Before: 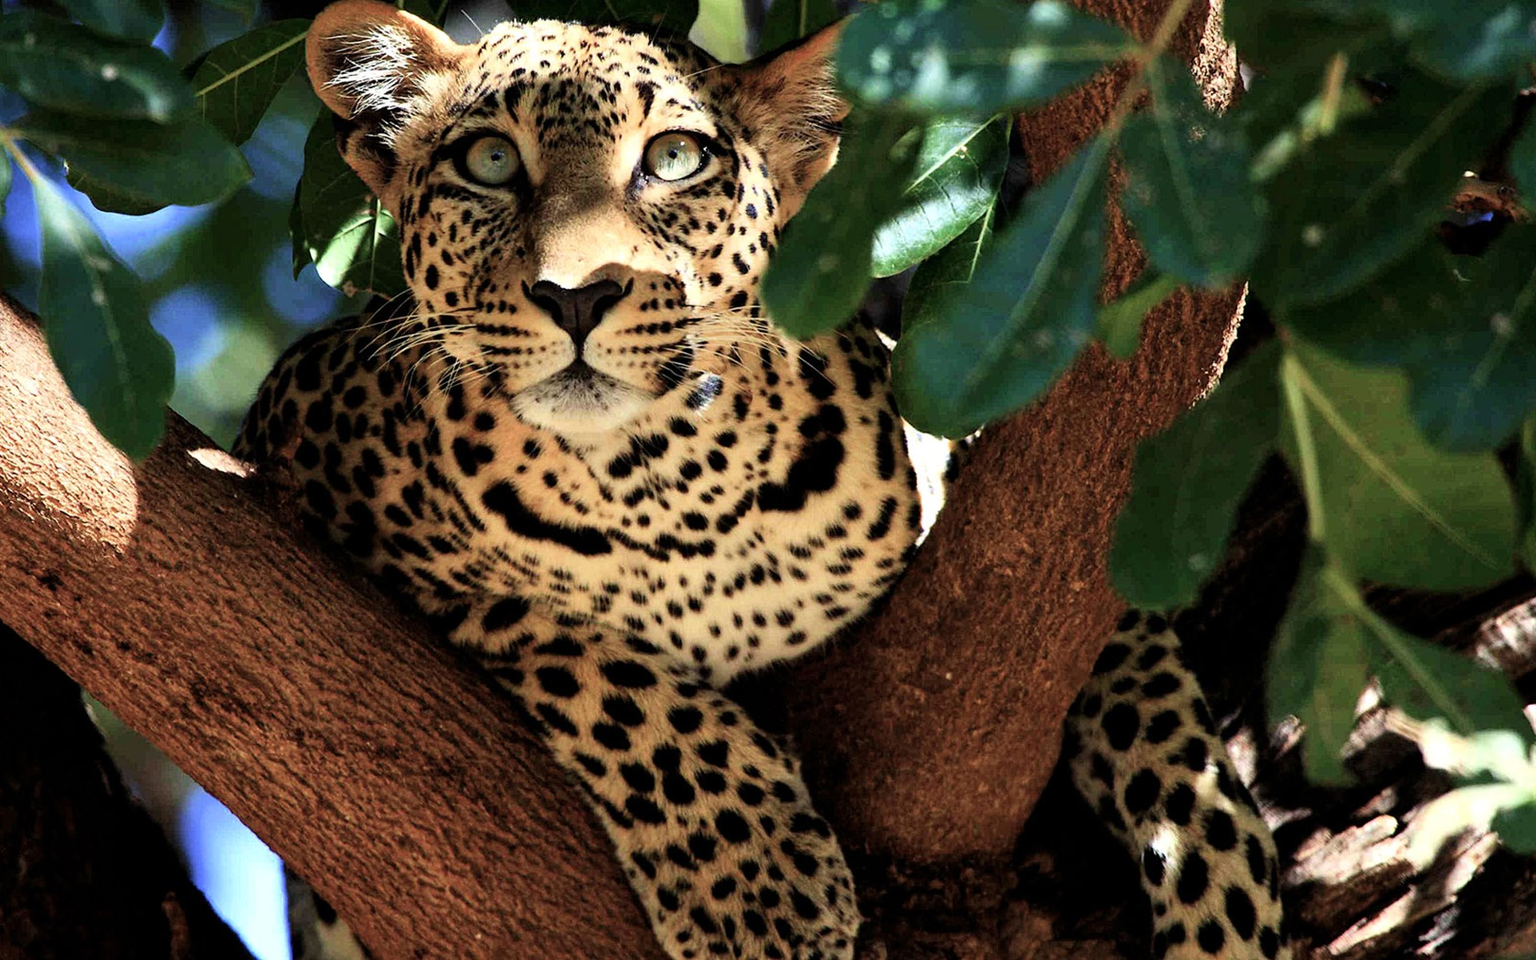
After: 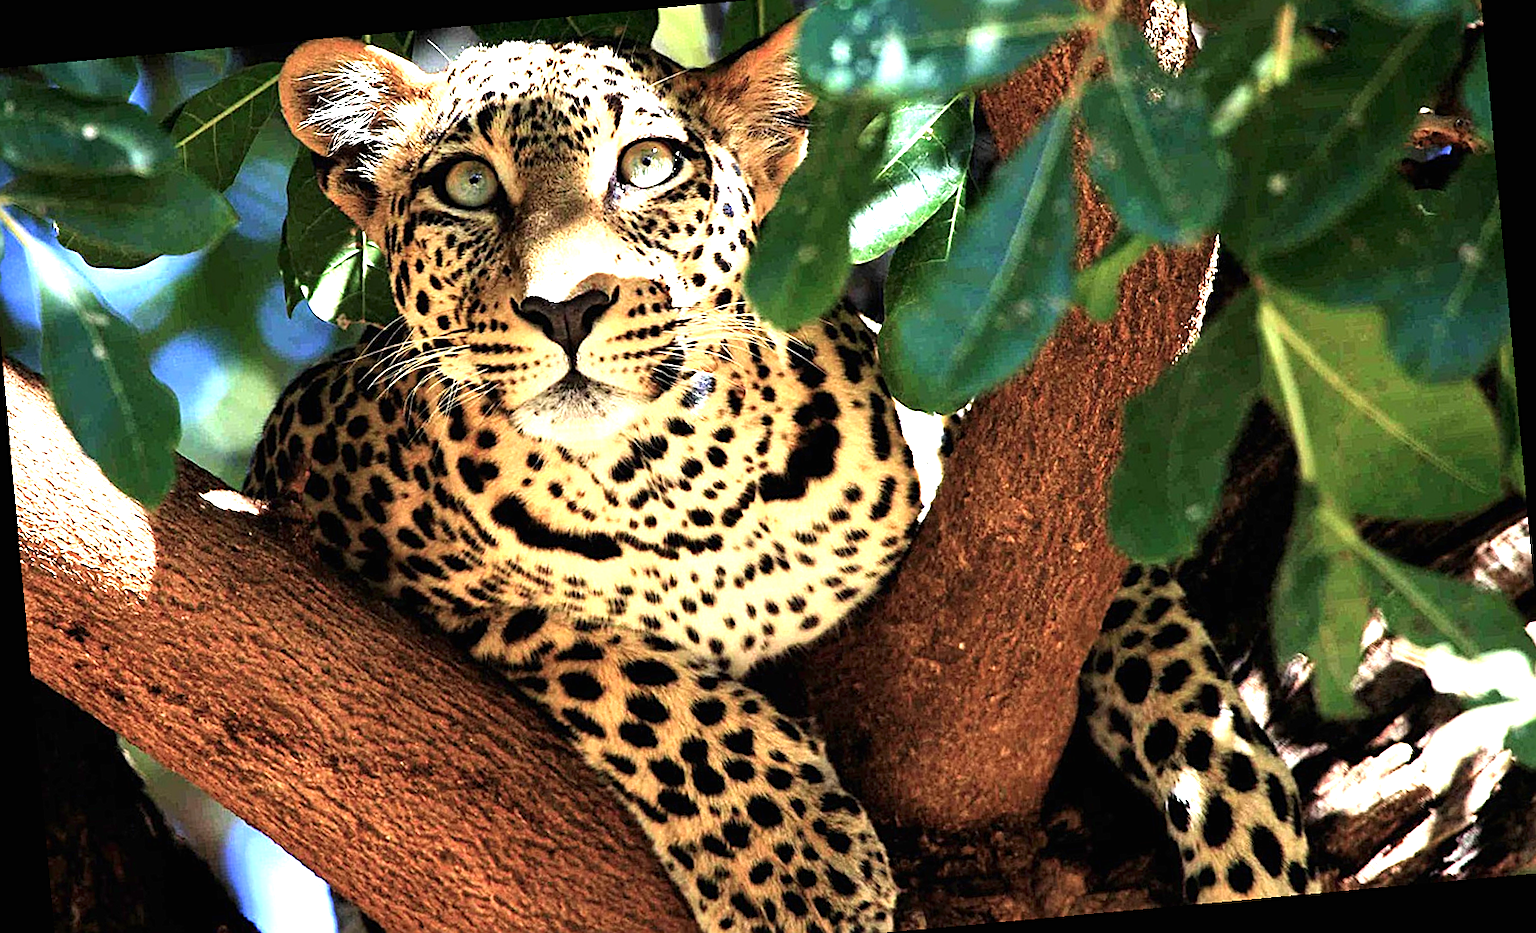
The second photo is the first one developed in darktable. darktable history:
crop: left 1.507%, top 6.147%, right 1.379%, bottom 6.637%
rotate and perspective: rotation -5.2°, automatic cropping off
sharpen: on, module defaults
color contrast: green-magenta contrast 1.1, blue-yellow contrast 1.1, unbound 0
exposure: black level correction 0, exposure 1.3 EV, compensate highlight preservation false
